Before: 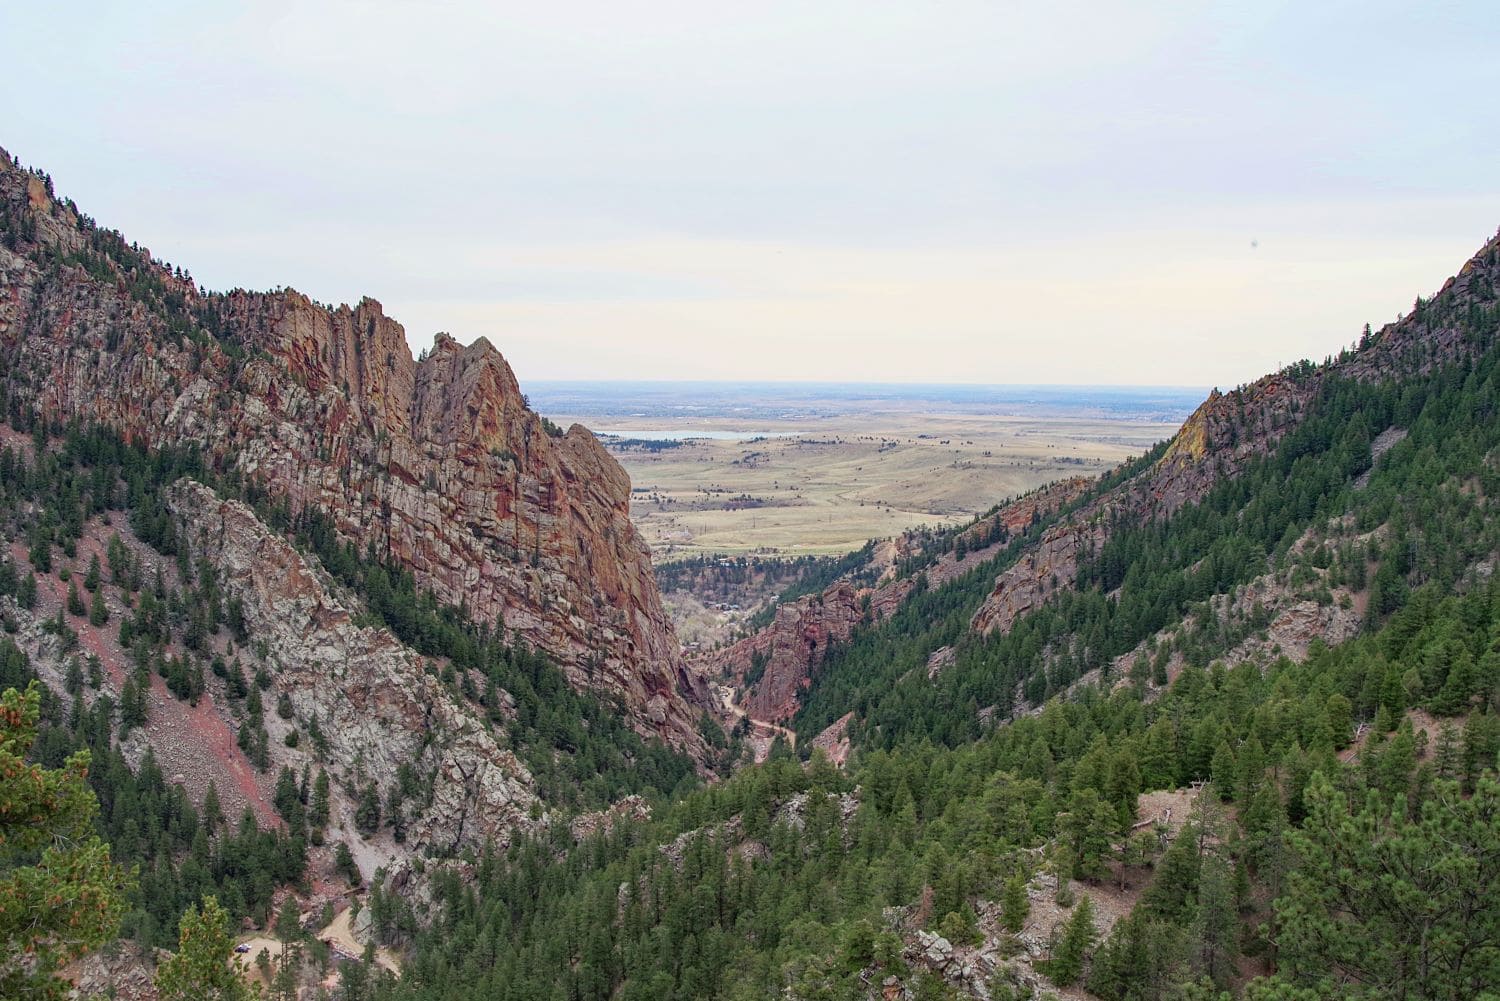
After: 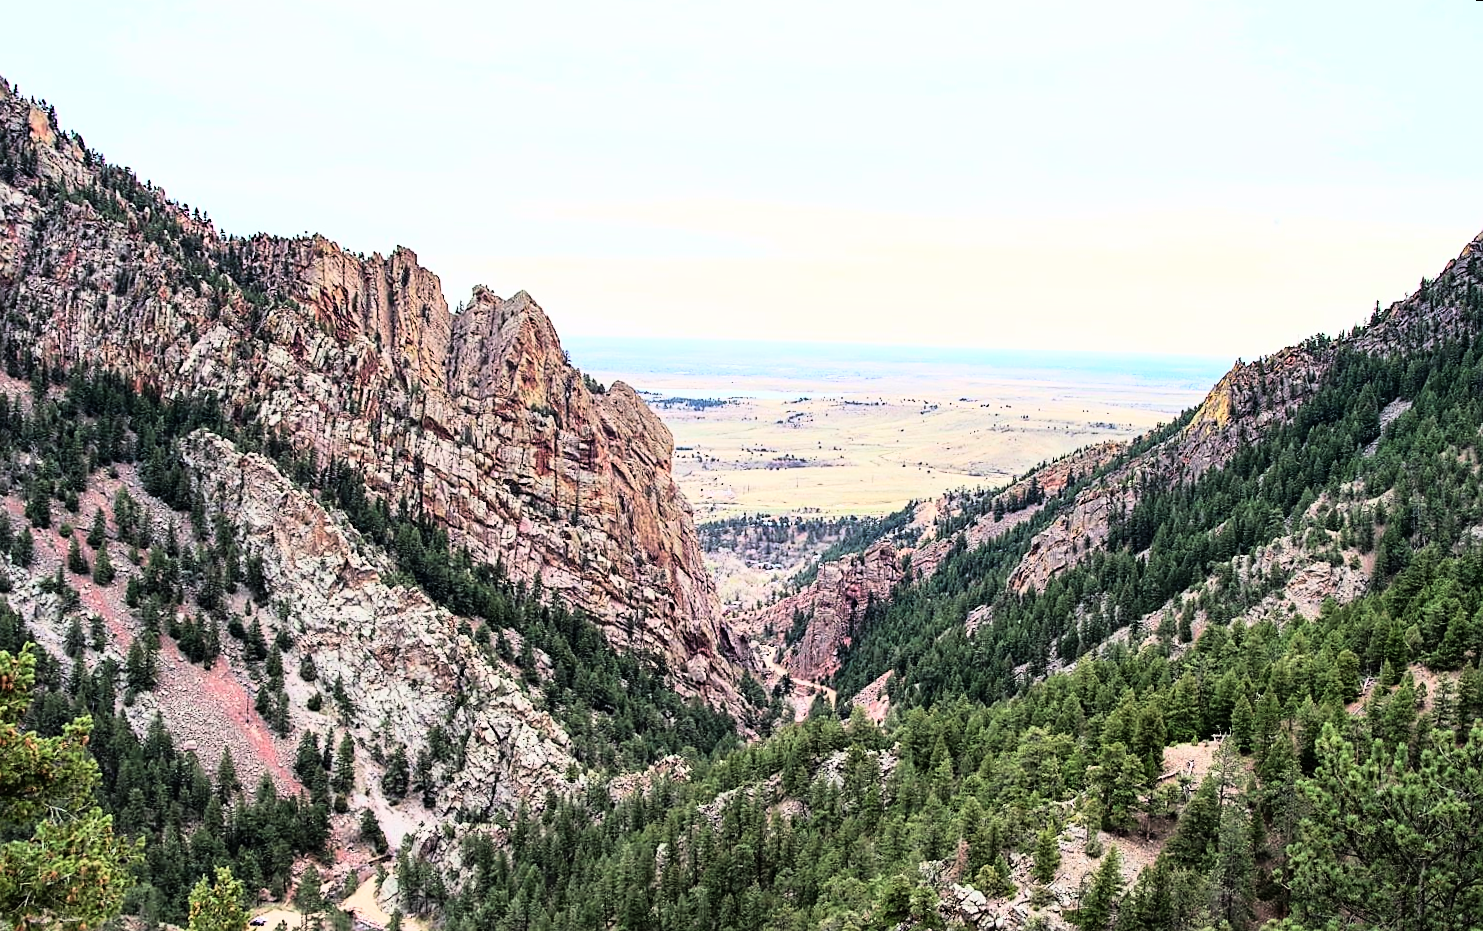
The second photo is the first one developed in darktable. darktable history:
sharpen: radius 1.864, amount 0.398, threshold 1.271
rotate and perspective: rotation 0.679°, lens shift (horizontal) 0.136, crop left 0.009, crop right 0.991, crop top 0.078, crop bottom 0.95
rgb curve: curves: ch0 [(0, 0) (0.21, 0.15) (0.24, 0.21) (0.5, 0.75) (0.75, 0.96) (0.89, 0.99) (1, 1)]; ch1 [(0, 0.02) (0.21, 0.13) (0.25, 0.2) (0.5, 0.67) (0.75, 0.9) (0.89, 0.97) (1, 1)]; ch2 [(0, 0.02) (0.21, 0.13) (0.25, 0.2) (0.5, 0.67) (0.75, 0.9) (0.89, 0.97) (1, 1)], compensate middle gray true
